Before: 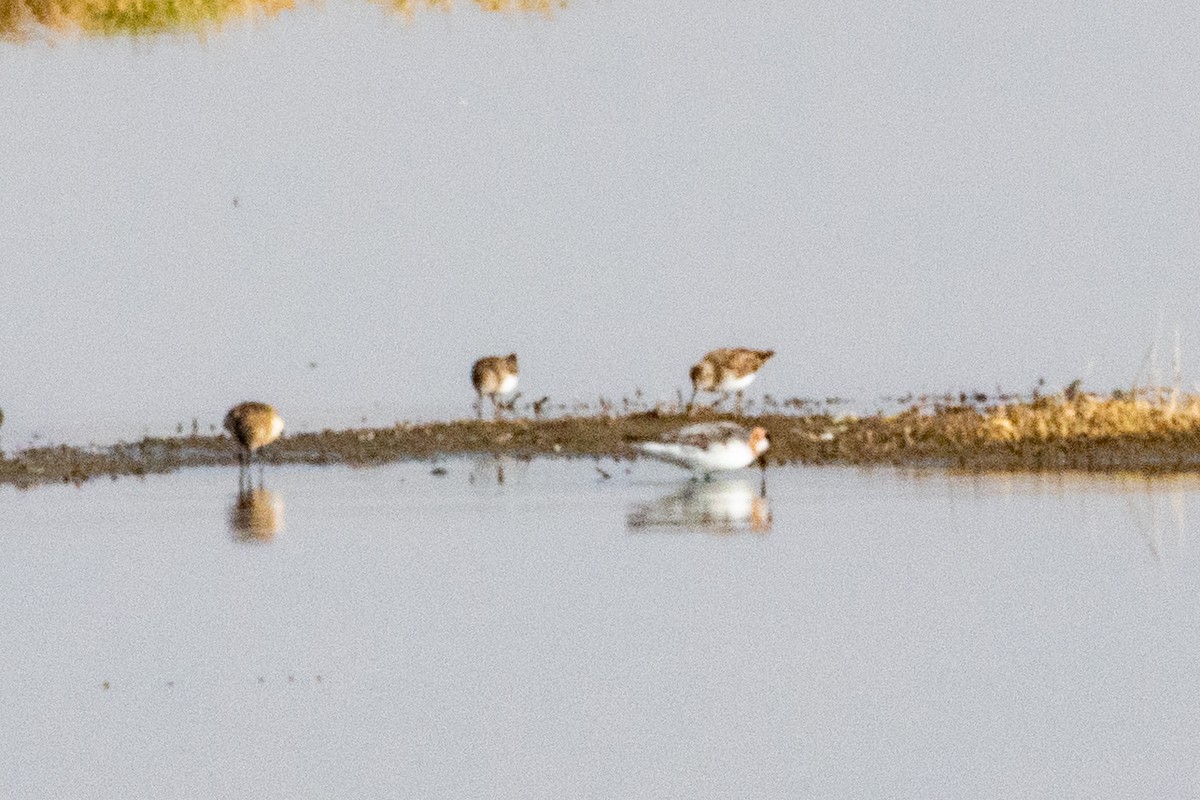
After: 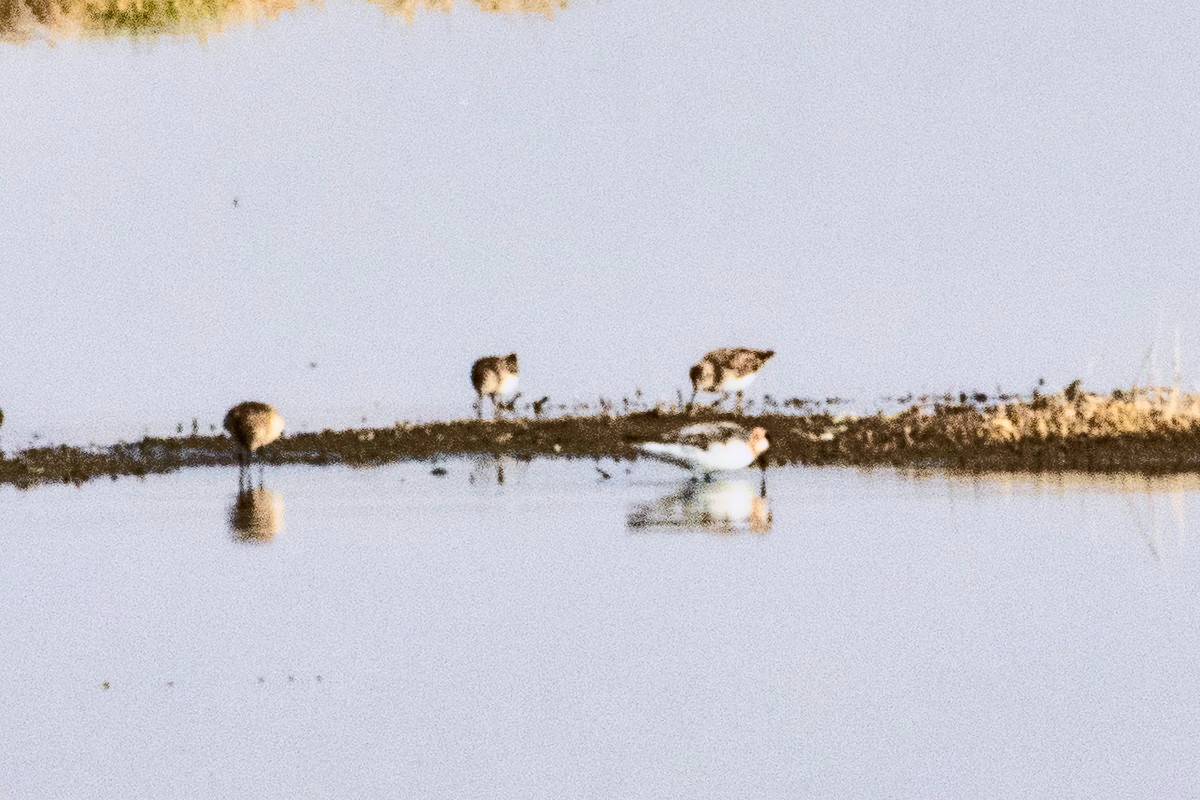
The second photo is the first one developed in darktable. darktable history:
tone curve: curves: ch0 [(0, 0.039) (0.104, 0.094) (0.285, 0.301) (0.673, 0.796) (0.845, 0.932) (0.994, 0.971)]; ch1 [(0, 0) (0.356, 0.385) (0.424, 0.405) (0.498, 0.502) (0.586, 0.57) (0.657, 0.642) (1, 1)]; ch2 [(0, 0) (0.424, 0.438) (0.46, 0.453) (0.515, 0.505) (0.557, 0.57) (0.612, 0.583) (0.722, 0.67) (1, 1)], color space Lab, independent channels, preserve colors none
shadows and highlights: radius 133.83, soften with gaussian
